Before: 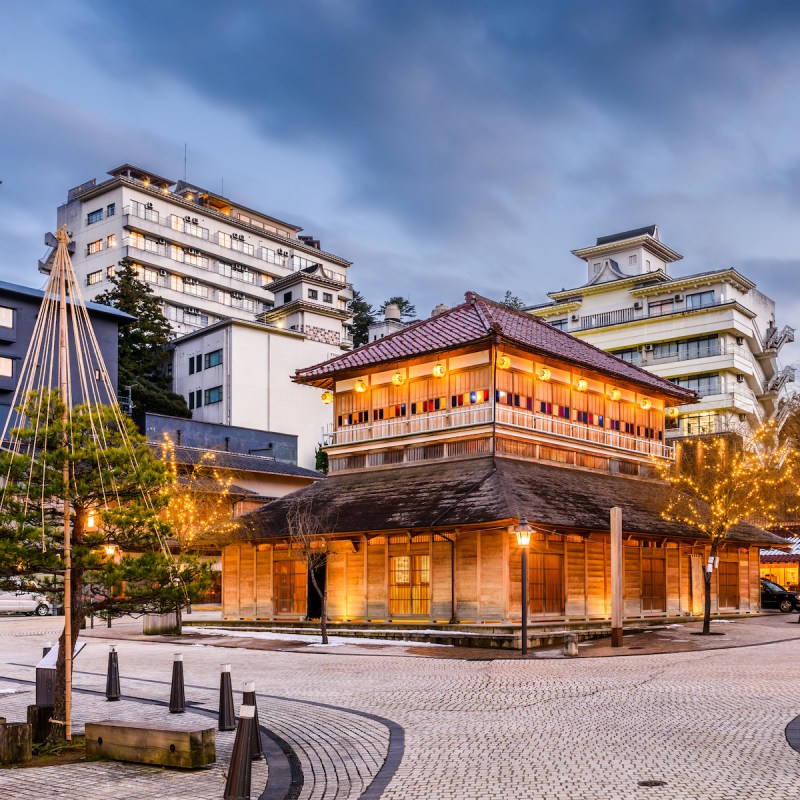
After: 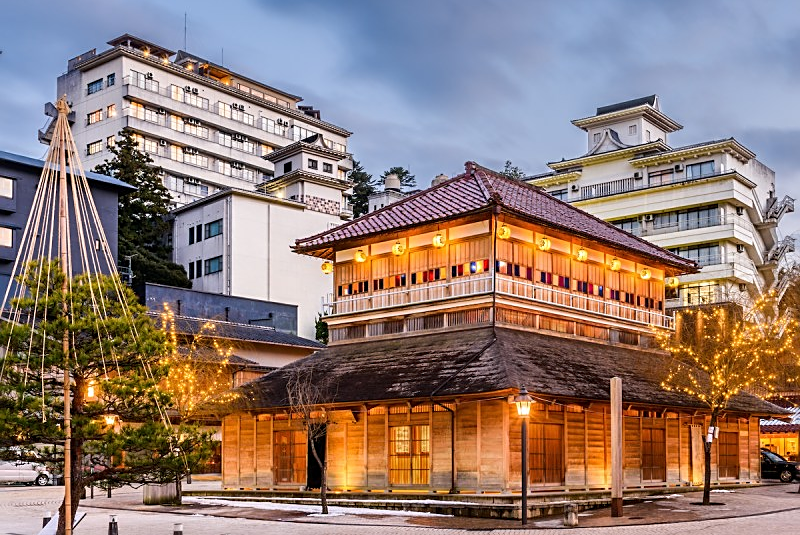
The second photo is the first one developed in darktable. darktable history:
crop: top 16.264%, bottom 16.756%
sharpen: on, module defaults
